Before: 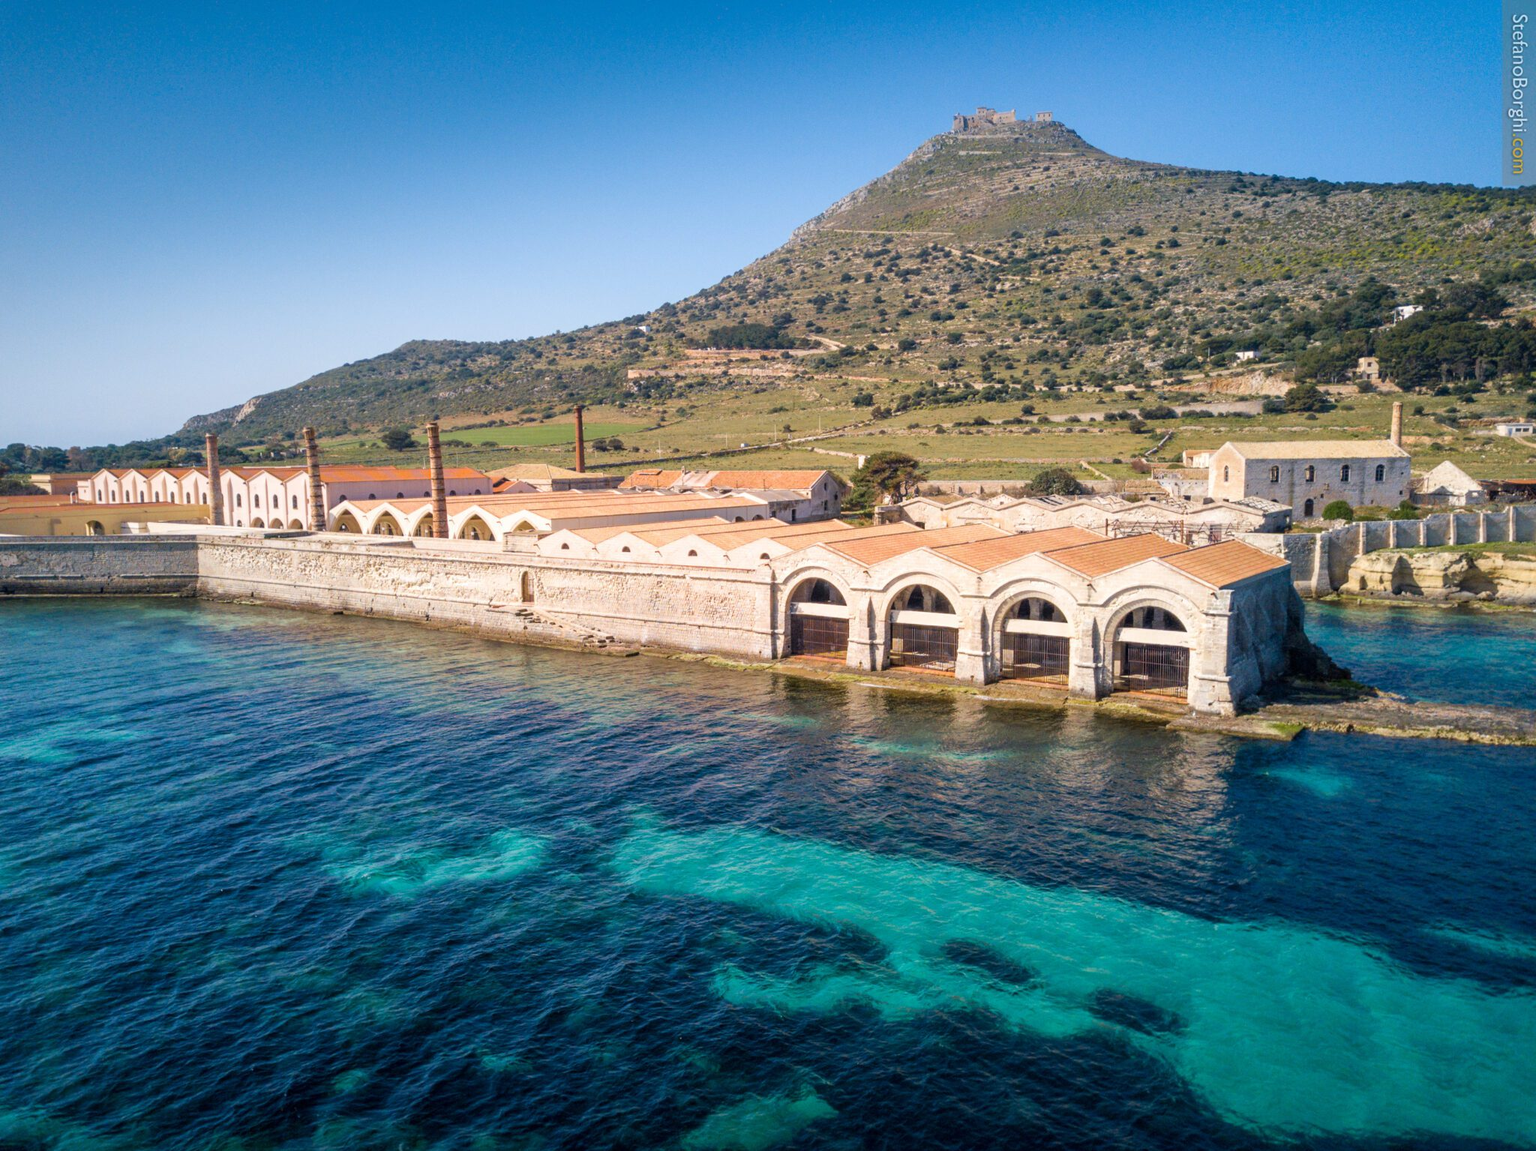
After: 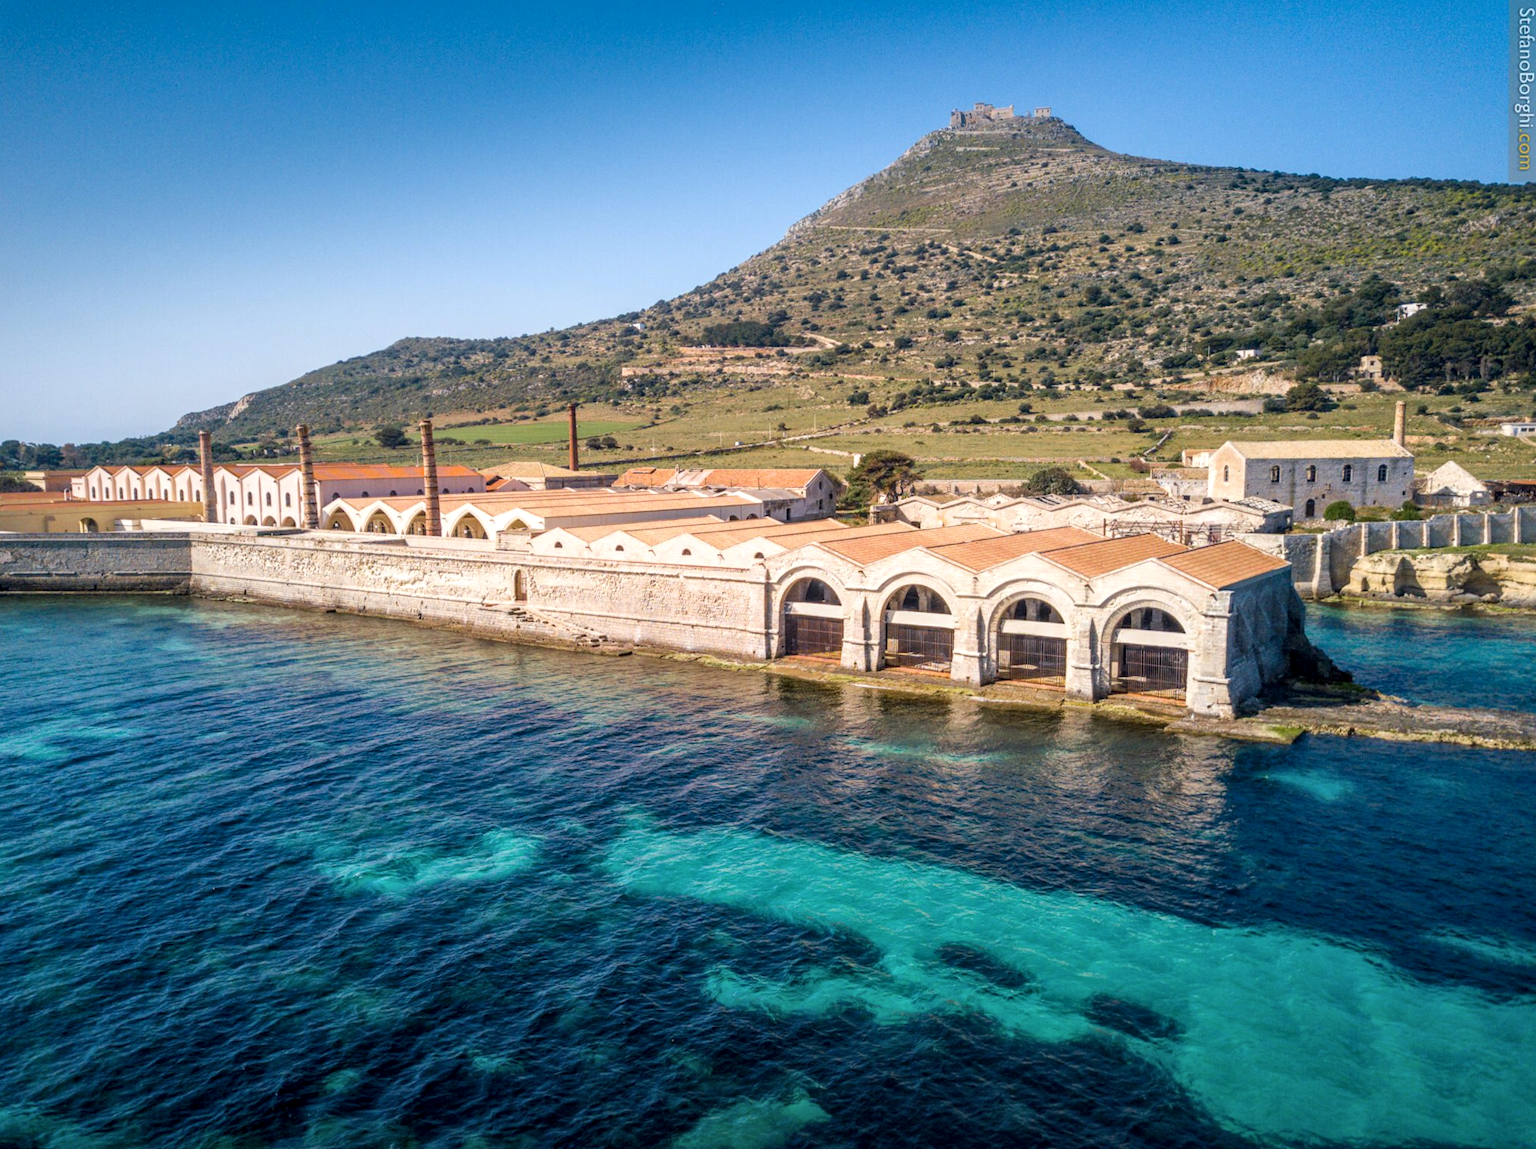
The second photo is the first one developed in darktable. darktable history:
rotate and perspective: rotation 0.192°, lens shift (horizontal) -0.015, crop left 0.005, crop right 0.996, crop top 0.006, crop bottom 0.99
local contrast: on, module defaults
